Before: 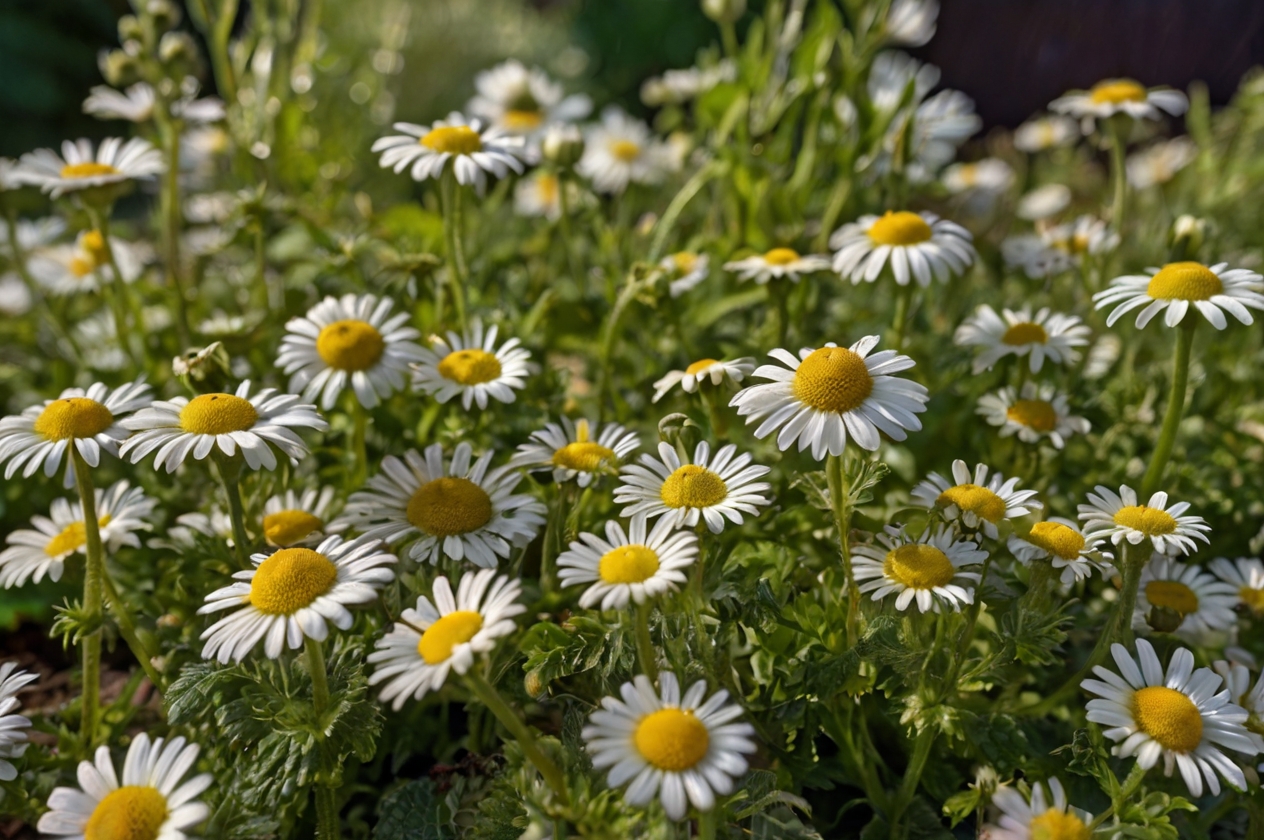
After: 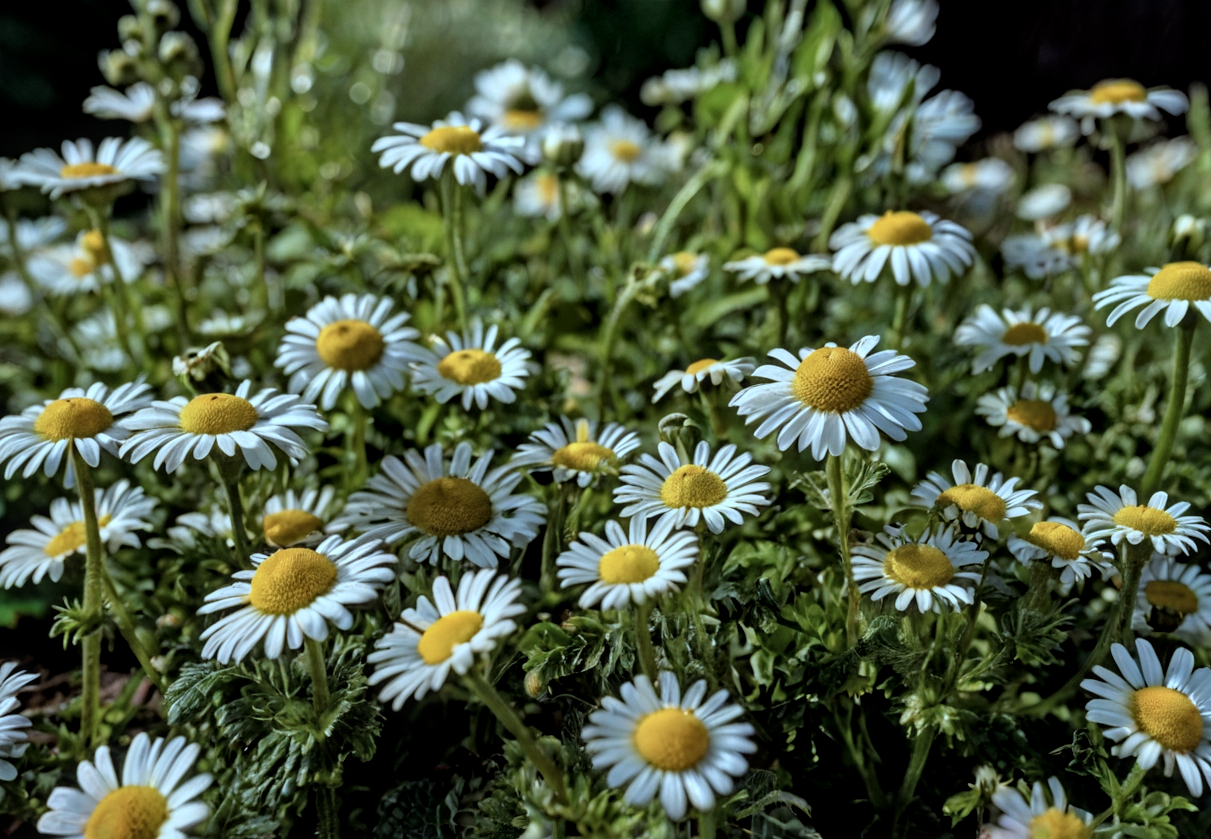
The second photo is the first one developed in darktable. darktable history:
color correction: highlights a* -10.69, highlights b* -19.19
crop: right 4.126%, bottom 0.031%
filmic rgb: black relative exposure -4.93 EV, white relative exposure 2.84 EV, hardness 3.72
local contrast: on, module defaults
